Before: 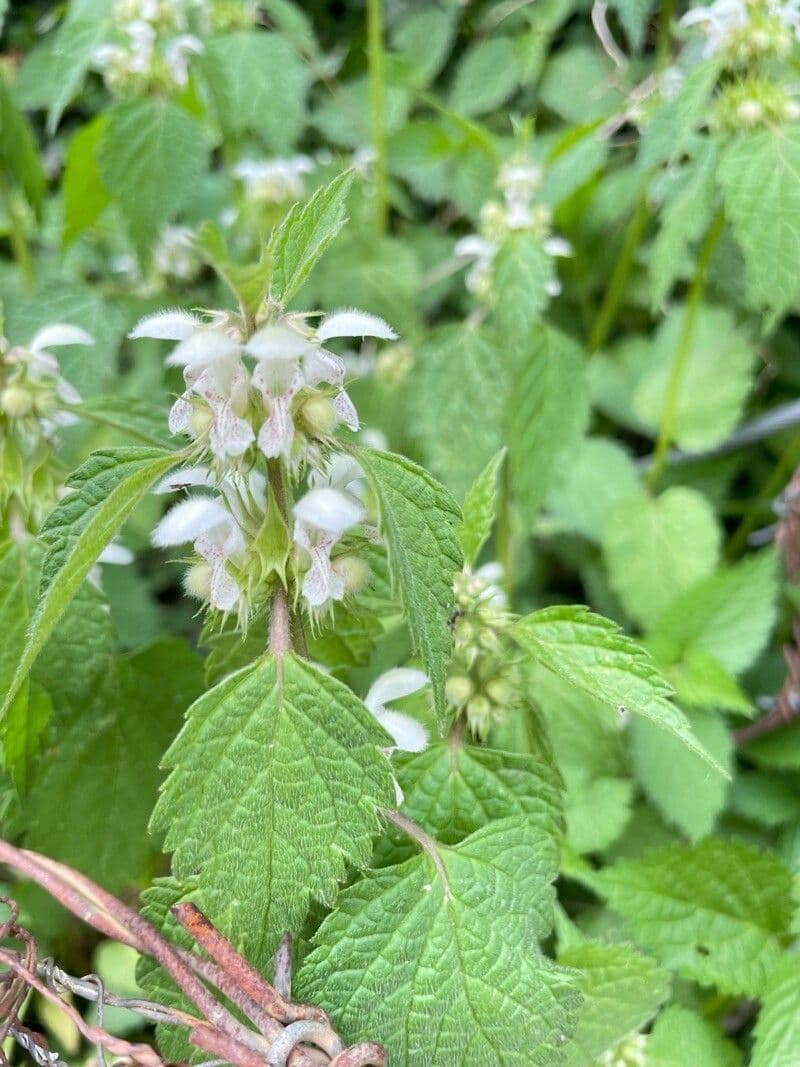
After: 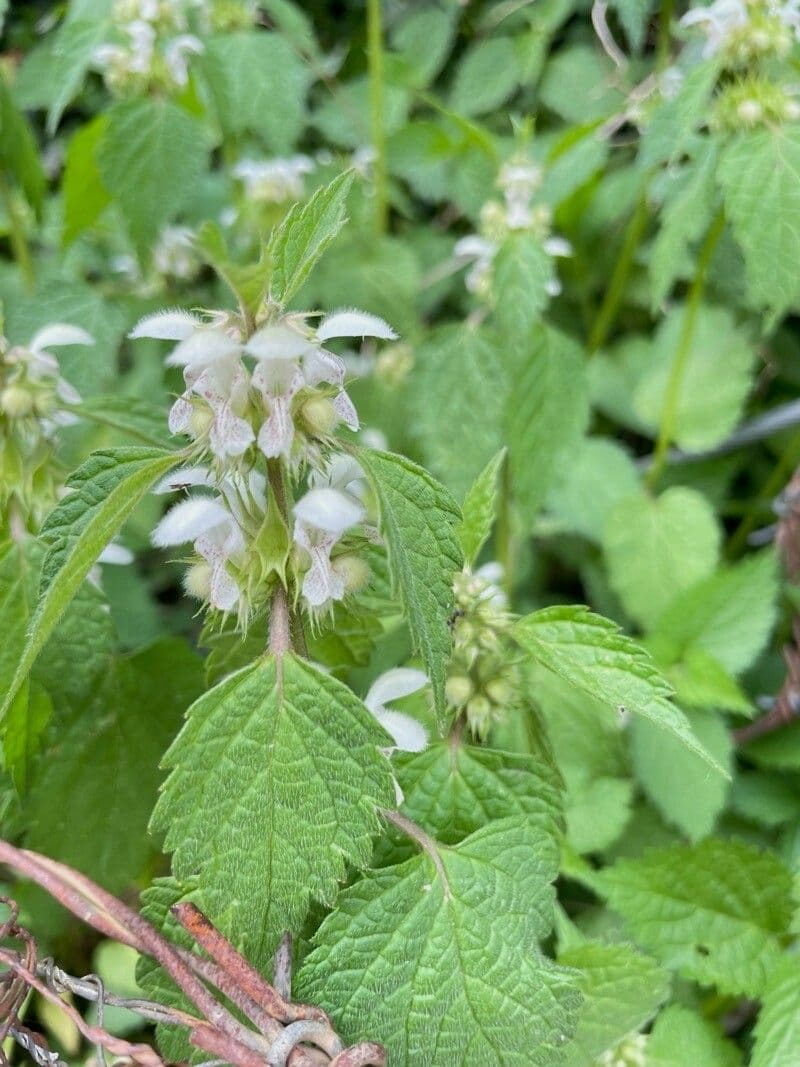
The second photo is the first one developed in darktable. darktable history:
exposure: exposure -0.216 EV, compensate highlight preservation false
